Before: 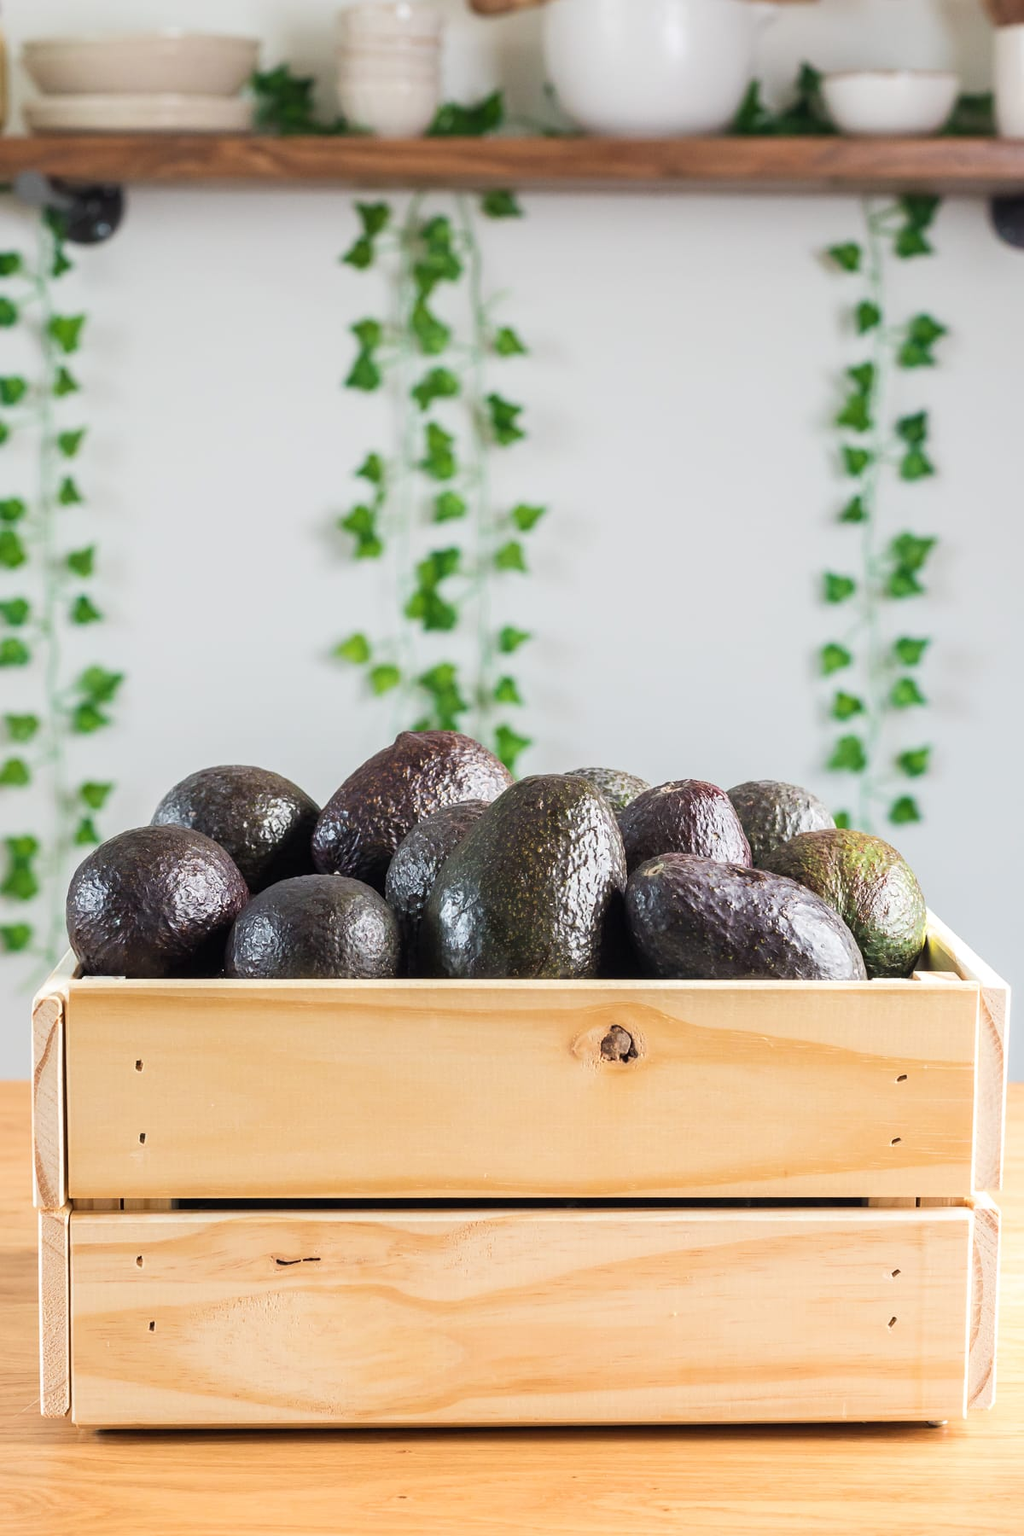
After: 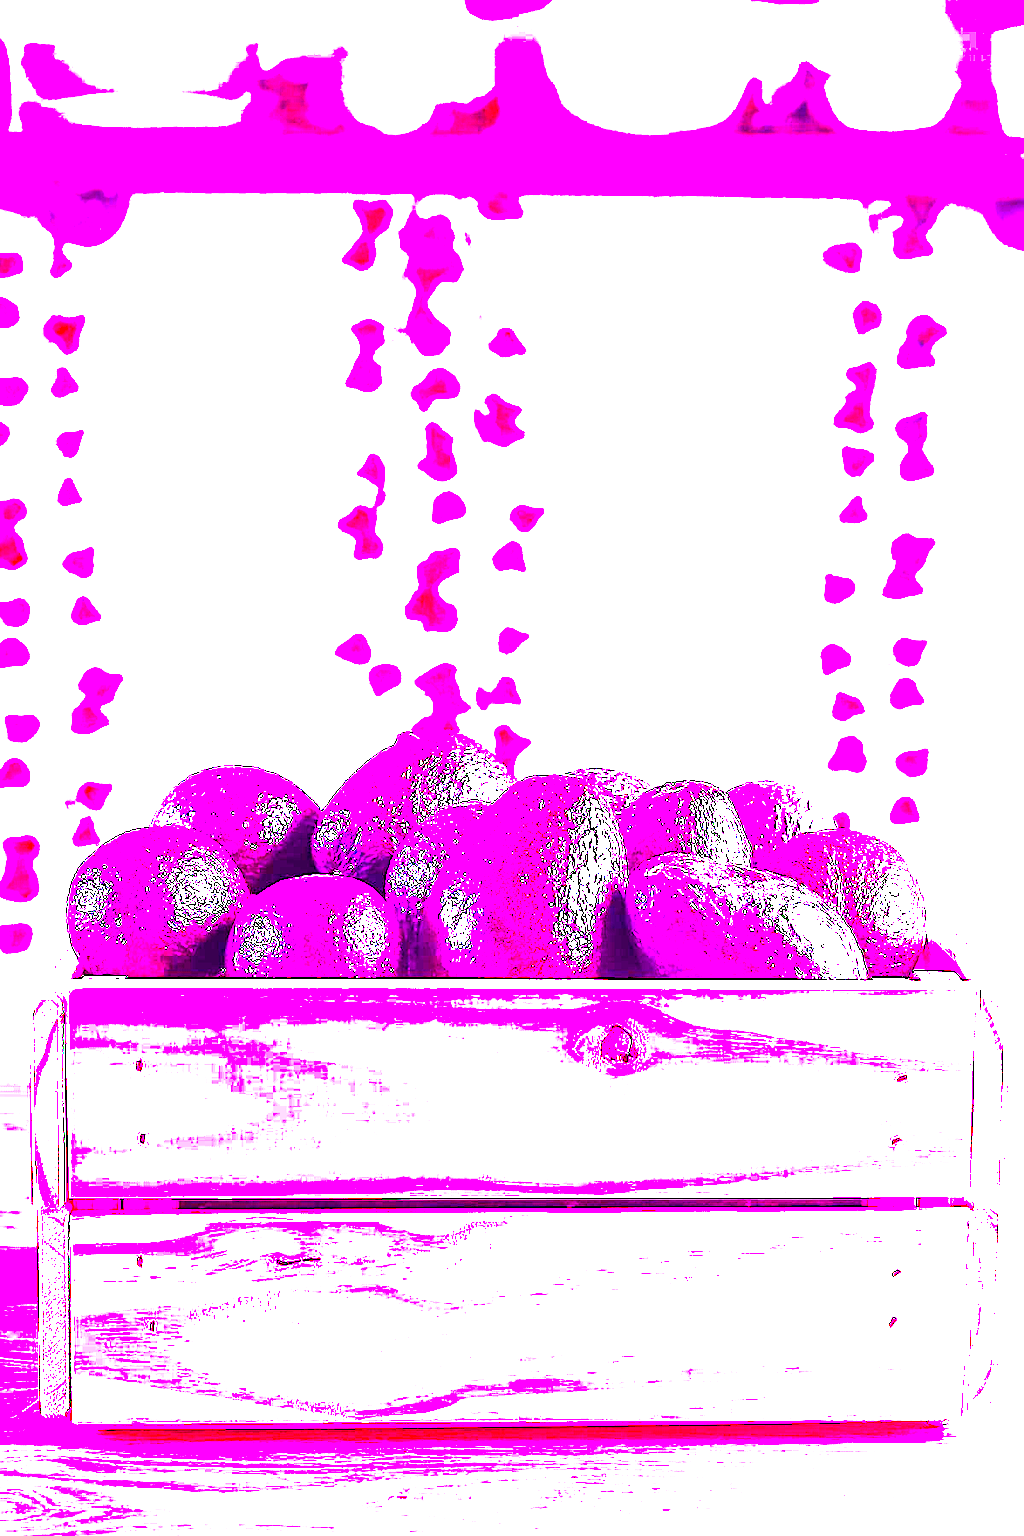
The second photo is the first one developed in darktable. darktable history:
sharpen: on, module defaults
white balance: red 8, blue 8
color zones: curves: ch0 [(0, 0.613) (0.01, 0.613) (0.245, 0.448) (0.498, 0.529) (0.642, 0.665) (0.879, 0.777) (0.99, 0.613)]; ch1 [(0, 0) (0.143, 0) (0.286, 0) (0.429, 0) (0.571, 0) (0.714, 0) (0.857, 0)], mix -131.09%
